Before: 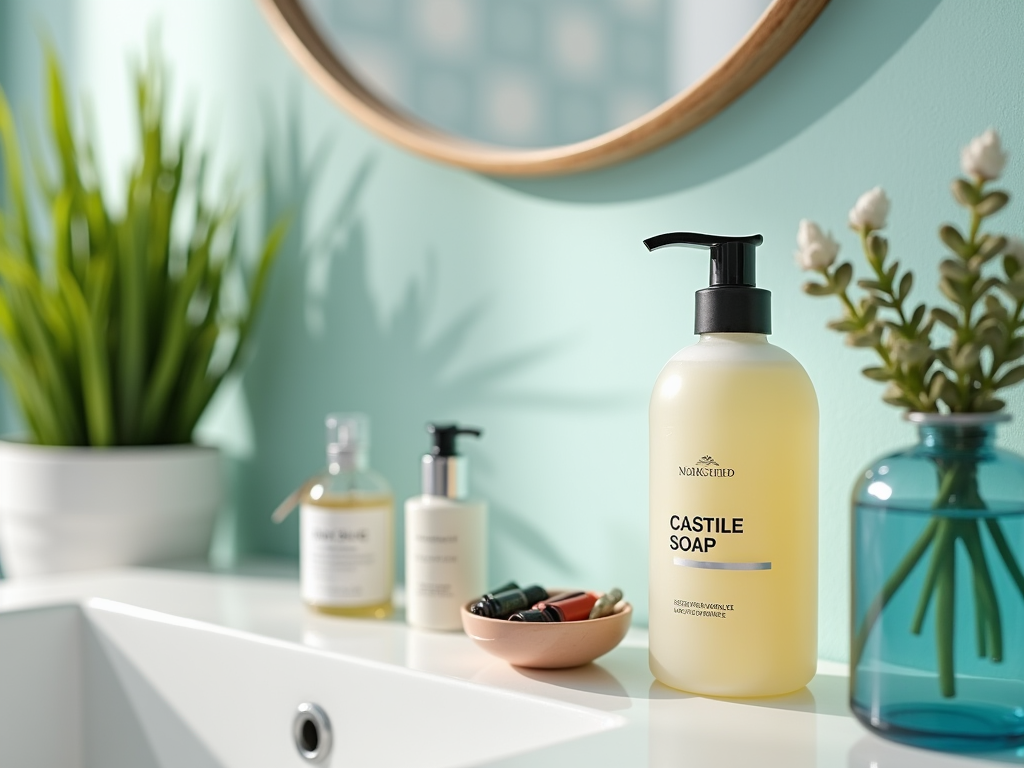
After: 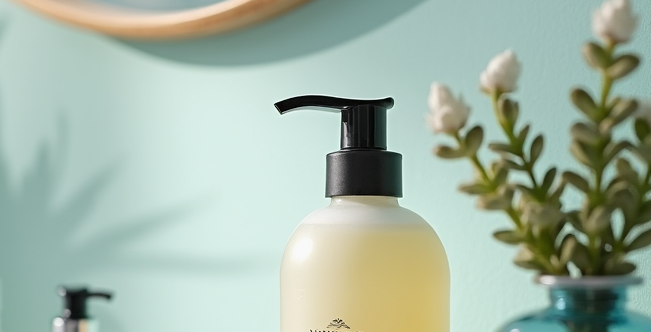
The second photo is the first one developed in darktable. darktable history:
exposure: exposure -0.04 EV, compensate highlight preservation false
crop: left 36.092%, top 17.84%, right 0.29%, bottom 38.816%
color balance rgb: perceptual saturation grading › global saturation 0.828%
